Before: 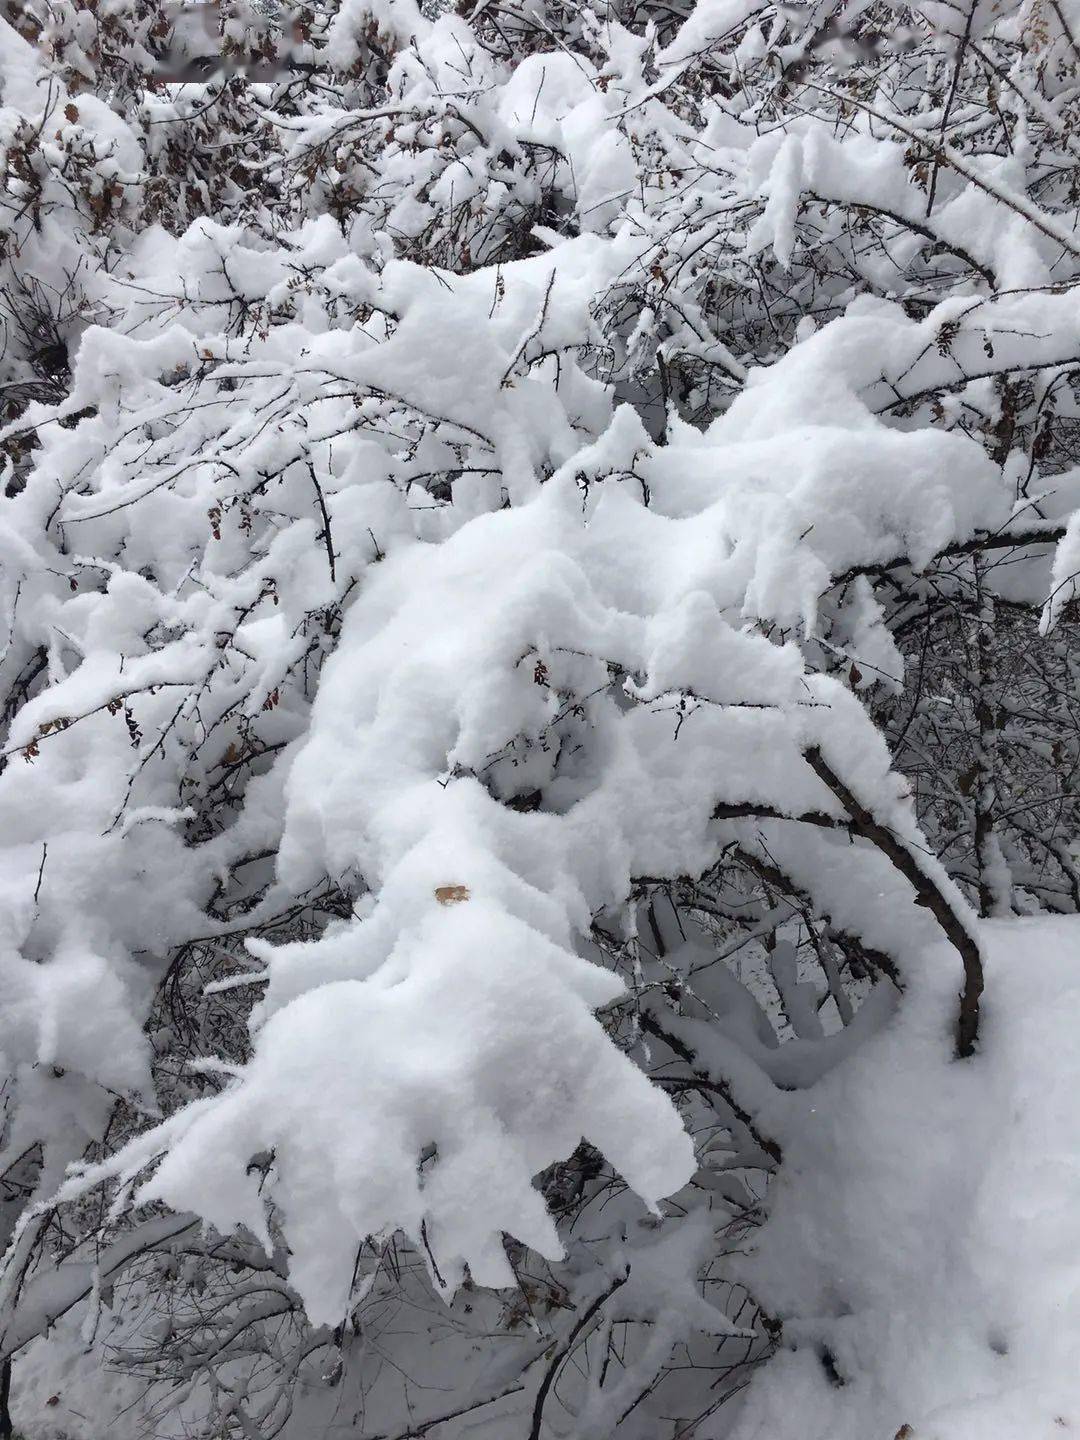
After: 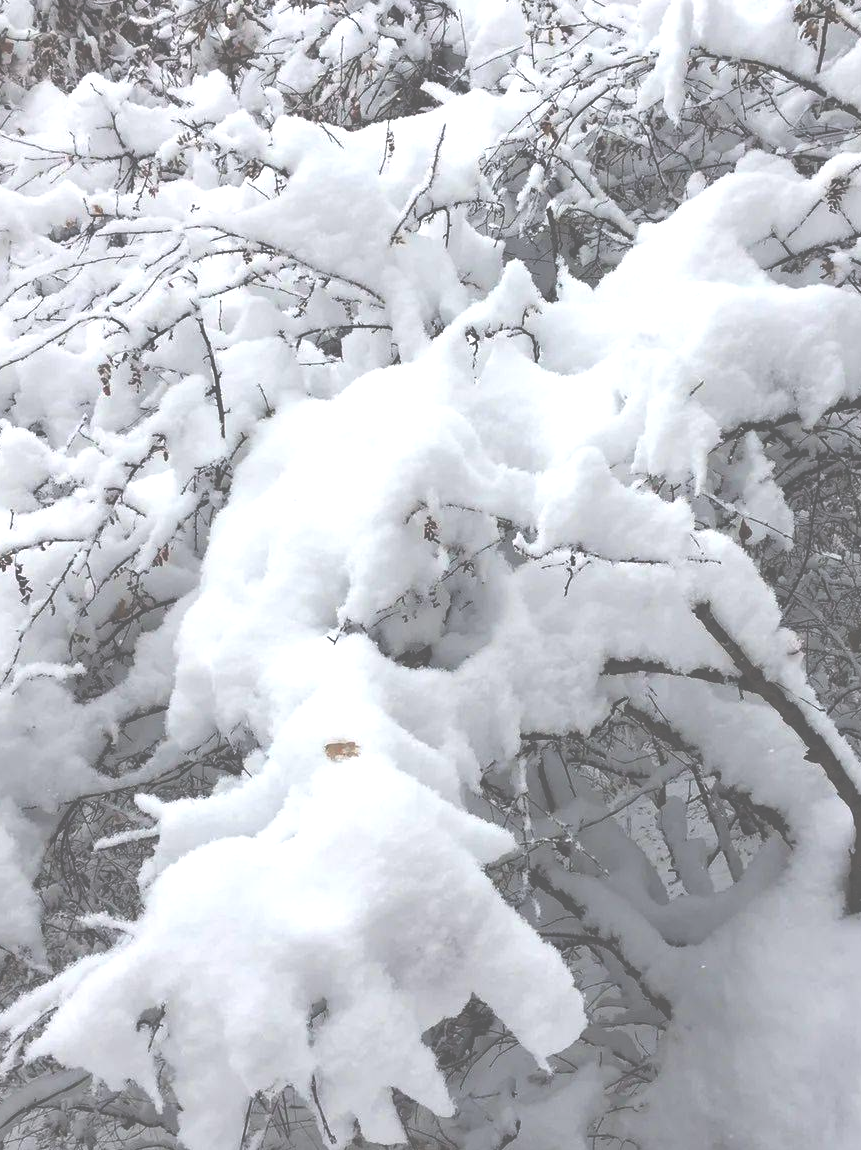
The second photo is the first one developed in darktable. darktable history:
exposure: black level correction -0.072, exposure 0.501 EV, compensate exposure bias true, compensate highlight preservation false
crop and rotate: left 10.276%, top 10.039%, right 9.949%, bottom 10.054%
